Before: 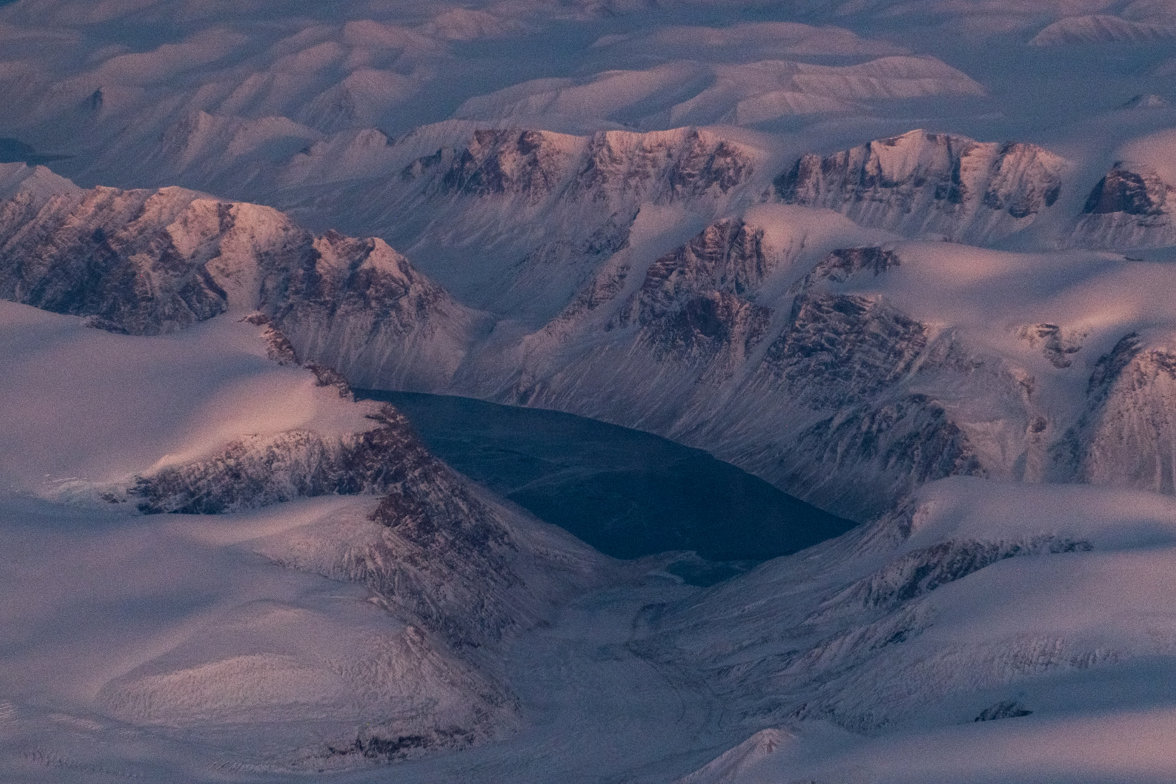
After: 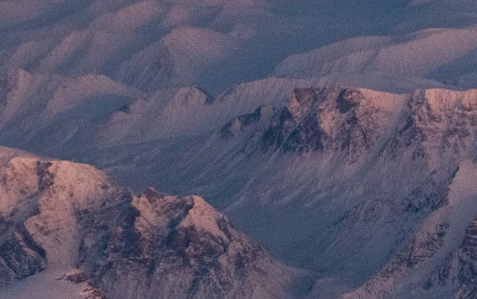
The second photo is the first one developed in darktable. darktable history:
crop: left 15.458%, top 5.432%, right 43.971%, bottom 56.377%
